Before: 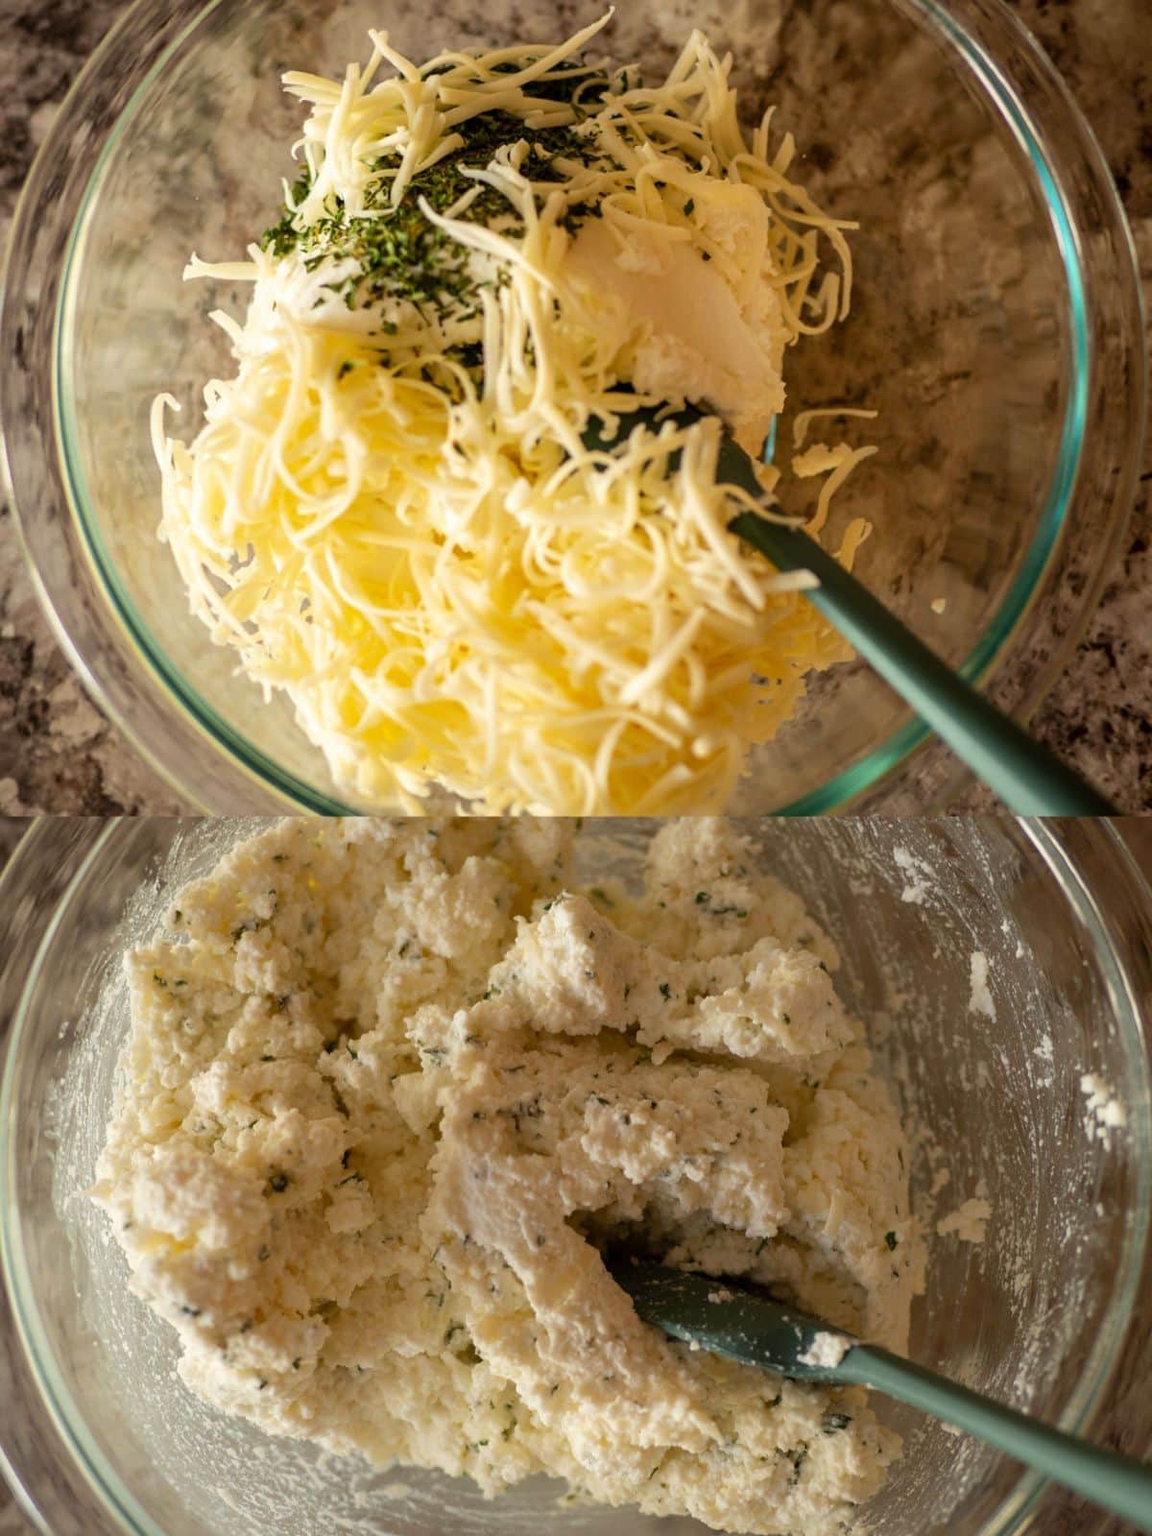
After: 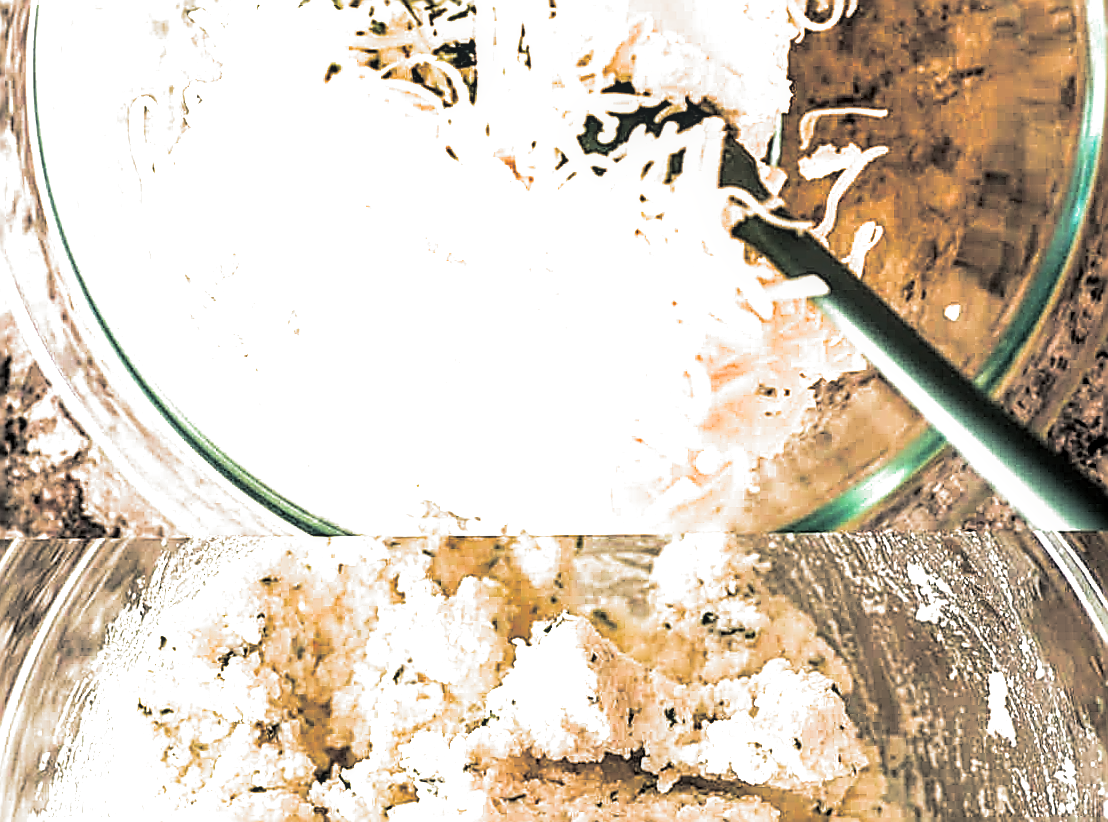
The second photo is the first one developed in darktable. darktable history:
sharpen: amount 2
local contrast: on, module defaults
split-toning: shadows › hue 201.6°, shadows › saturation 0.16, highlights › hue 50.4°, highlights › saturation 0.2, balance -49.9
crop: left 1.744%, top 19.225%, right 5.069%, bottom 28.357%
filmic rgb: black relative exposure -8.2 EV, white relative exposure 2.2 EV, threshold 3 EV, hardness 7.11, latitude 75%, contrast 1.325, highlights saturation mix -2%, shadows ↔ highlights balance 30%, preserve chrominance RGB euclidean norm, color science v5 (2021), contrast in shadows safe, contrast in highlights safe, enable highlight reconstruction true
exposure: black level correction 0, exposure 1.625 EV, compensate exposure bias true, compensate highlight preservation false
contrast brightness saturation: saturation 0.13
rotate and perspective: rotation -0.45°, automatic cropping original format, crop left 0.008, crop right 0.992, crop top 0.012, crop bottom 0.988
